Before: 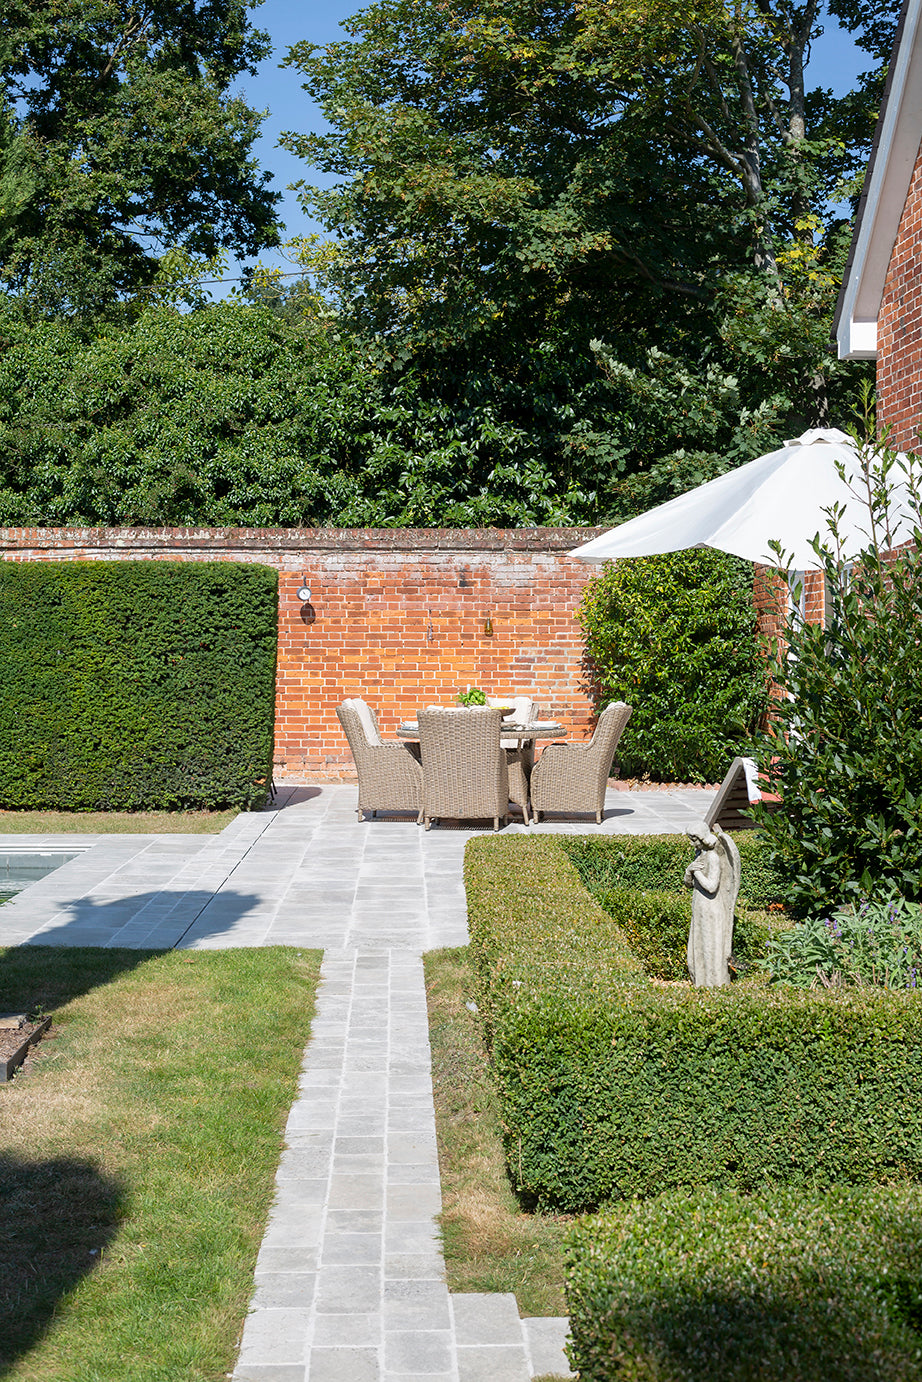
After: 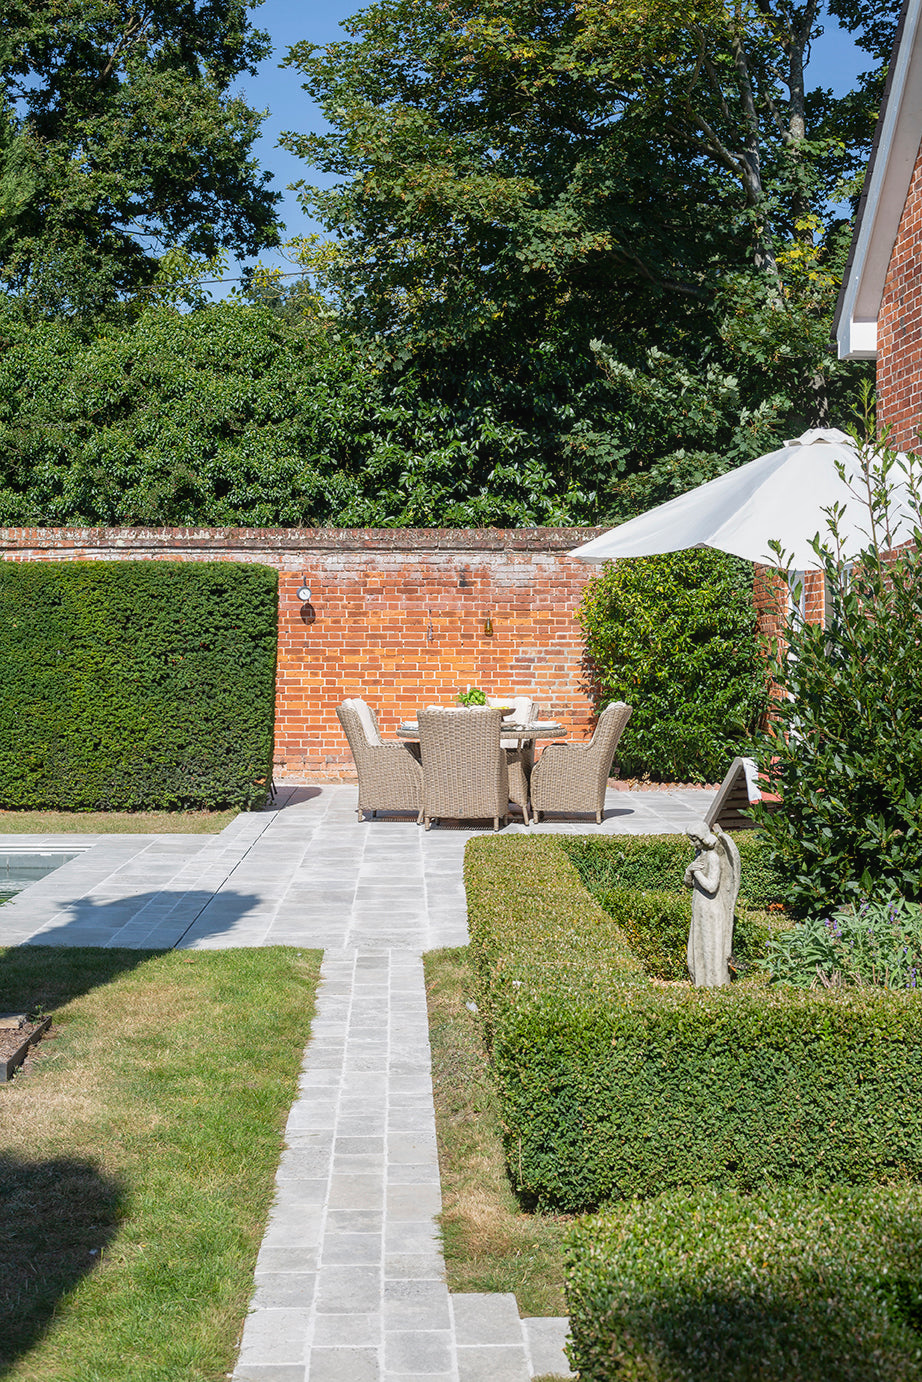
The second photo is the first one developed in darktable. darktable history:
bloom: size 9%, threshold 100%, strength 7%
local contrast: detail 110%
